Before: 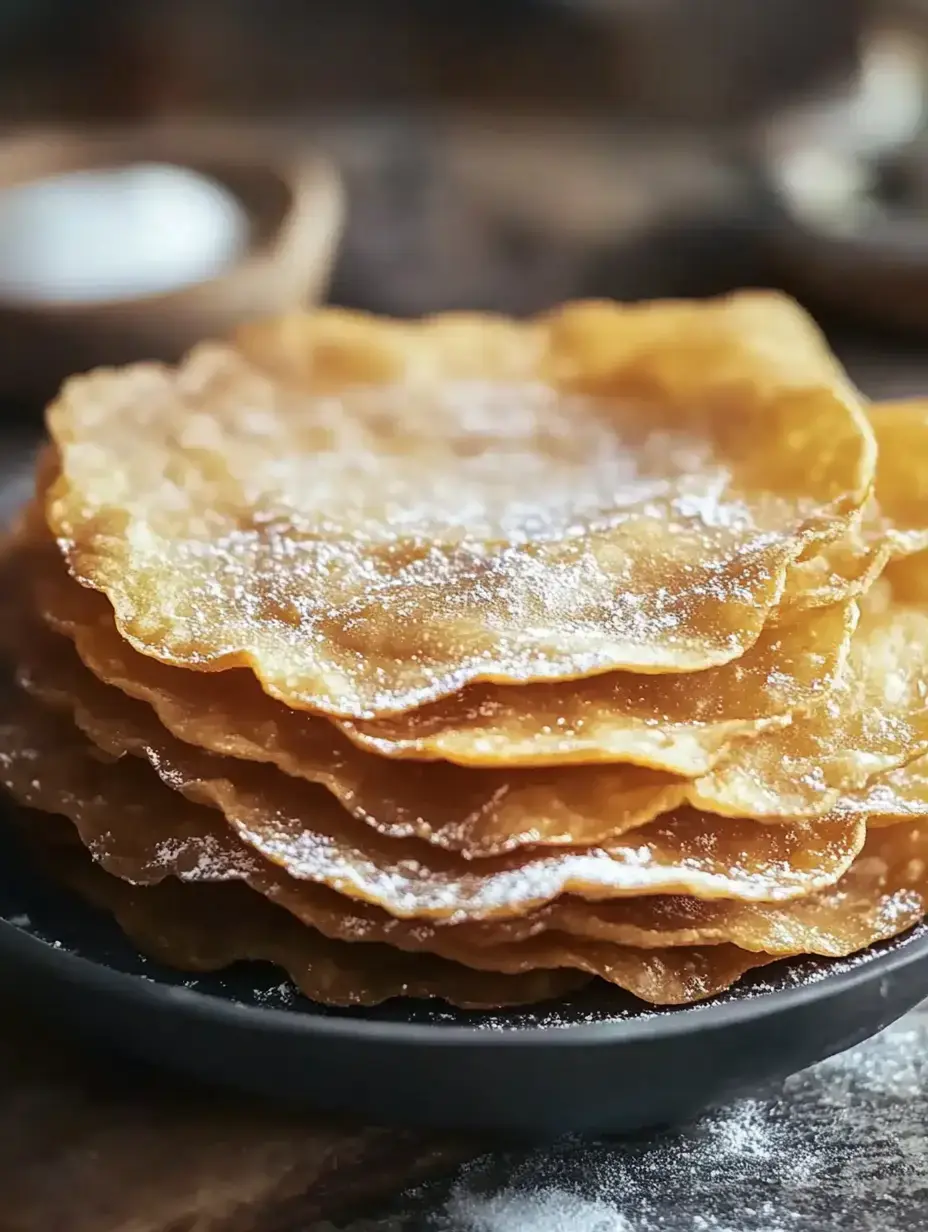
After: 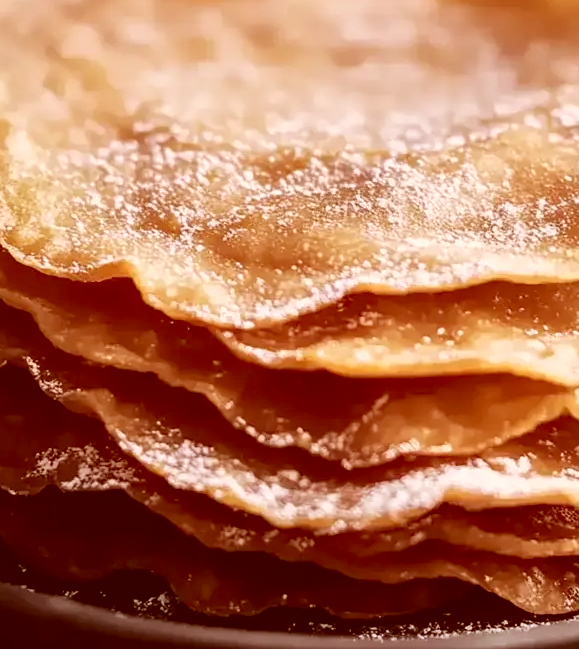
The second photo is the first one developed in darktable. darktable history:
color correction: highlights a* 9.28, highlights b* 8.61, shadows a* 39.81, shadows b* 39.74, saturation 0.774
crop: left 13.031%, top 31.705%, right 24.499%, bottom 15.539%
